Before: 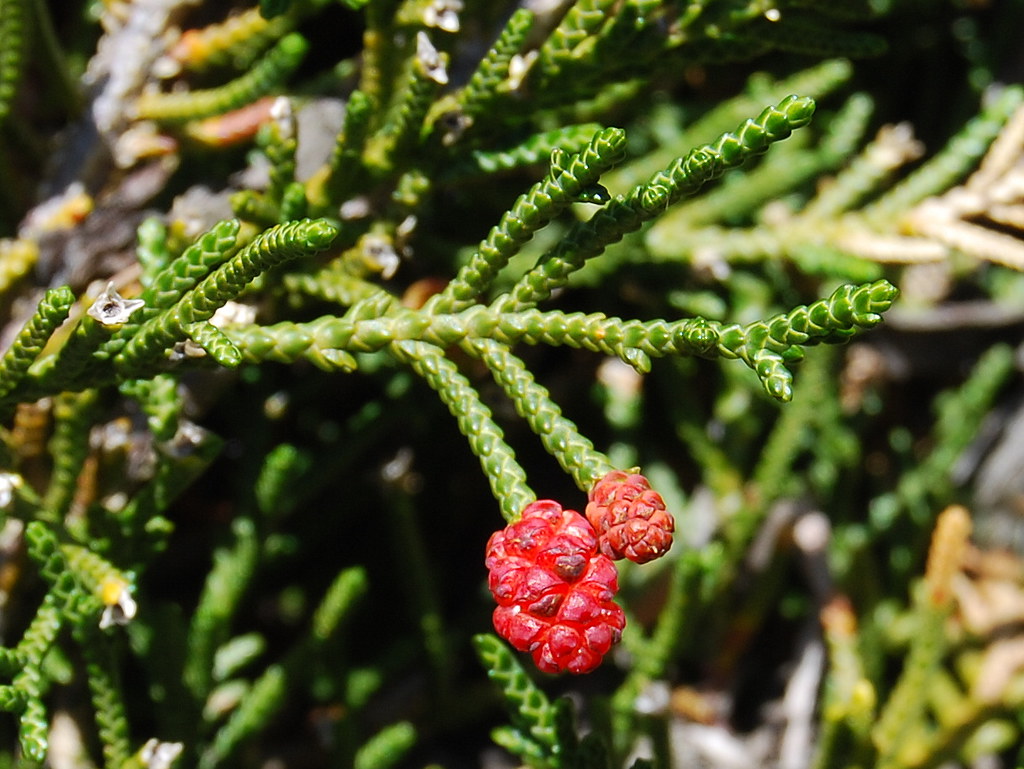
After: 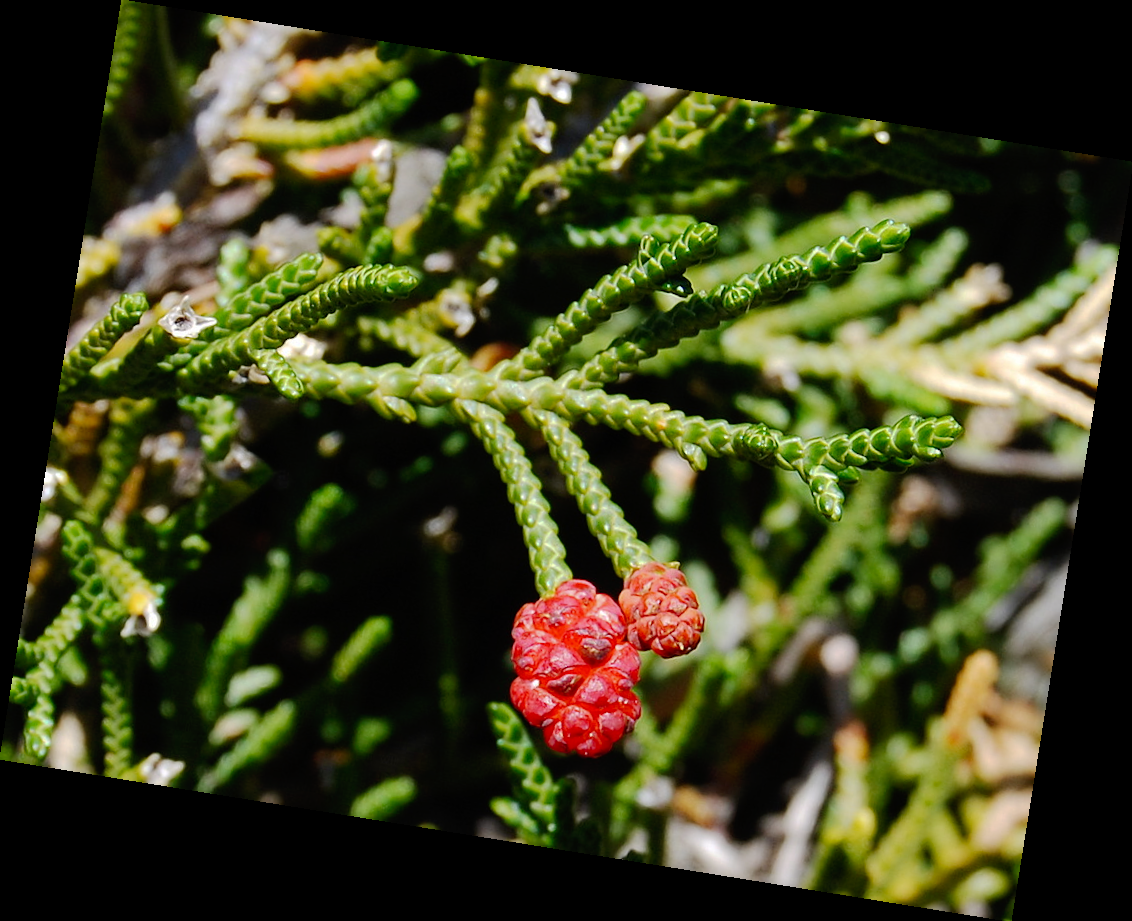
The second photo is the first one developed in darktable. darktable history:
contrast equalizer: y [[0.5 ×6], [0.5 ×6], [0.5, 0.5, 0.501, 0.545, 0.707, 0.863], [0 ×6], [0 ×6]]
tone curve: curves: ch0 [(0, 0) (0.003, 0.002) (0.011, 0.006) (0.025, 0.013) (0.044, 0.019) (0.069, 0.032) (0.1, 0.056) (0.136, 0.095) (0.177, 0.144) (0.224, 0.193) (0.277, 0.26) (0.335, 0.331) (0.399, 0.405) (0.468, 0.479) (0.543, 0.552) (0.623, 0.624) (0.709, 0.699) (0.801, 0.772) (0.898, 0.856) (1, 1)], preserve colors none
rotate and perspective: rotation 9.12°, automatic cropping off
